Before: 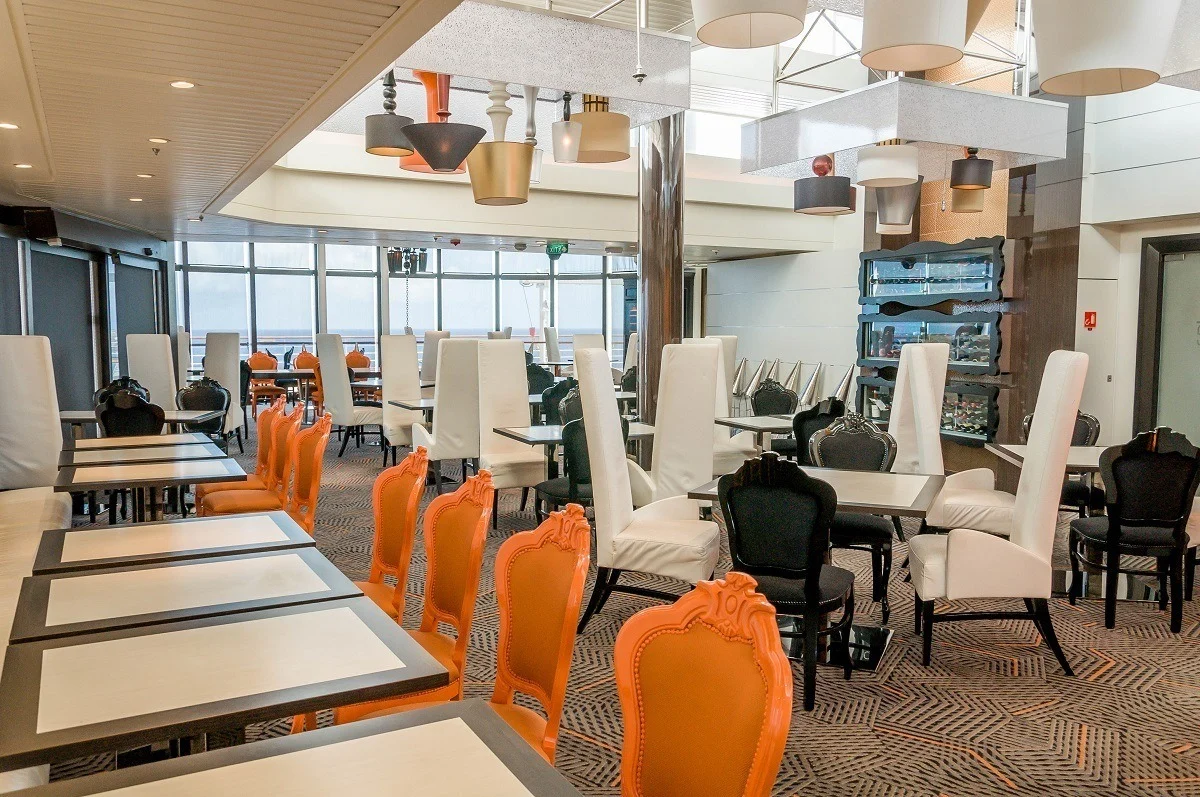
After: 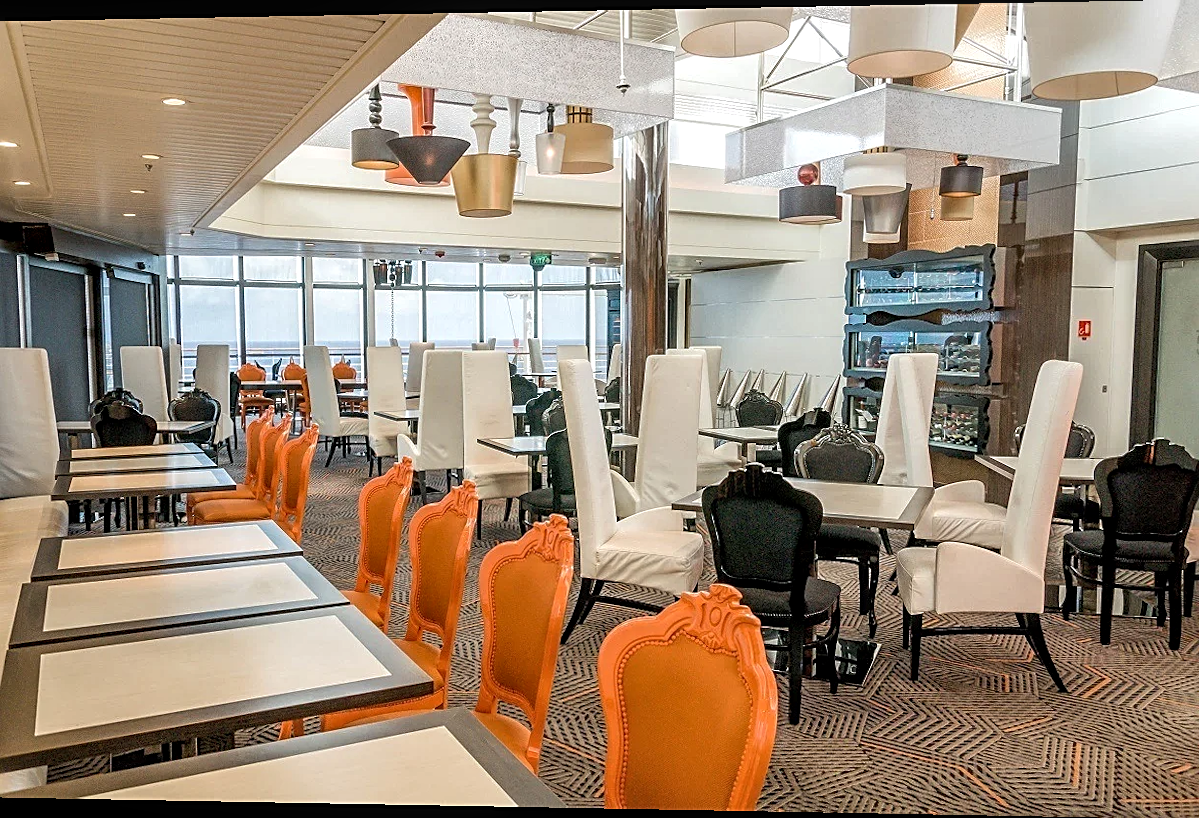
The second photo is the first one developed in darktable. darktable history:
rotate and perspective: lens shift (horizontal) -0.055, automatic cropping off
local contrast: highlights 99%, shadows 86%, detail 160%, midtone range 0.2
sharpen: on, module defaults
